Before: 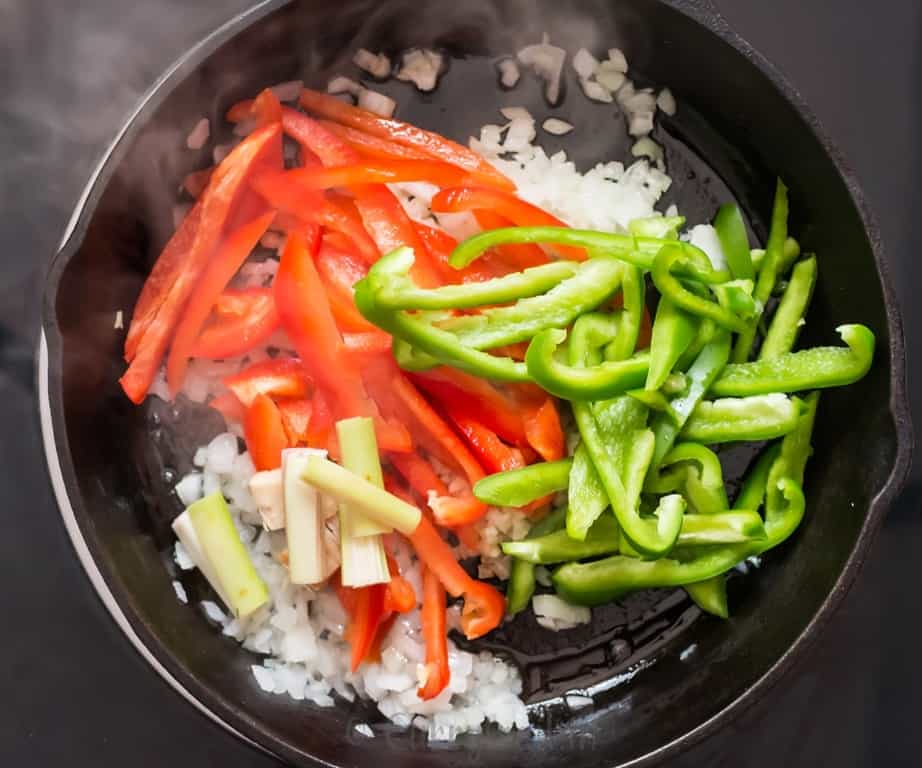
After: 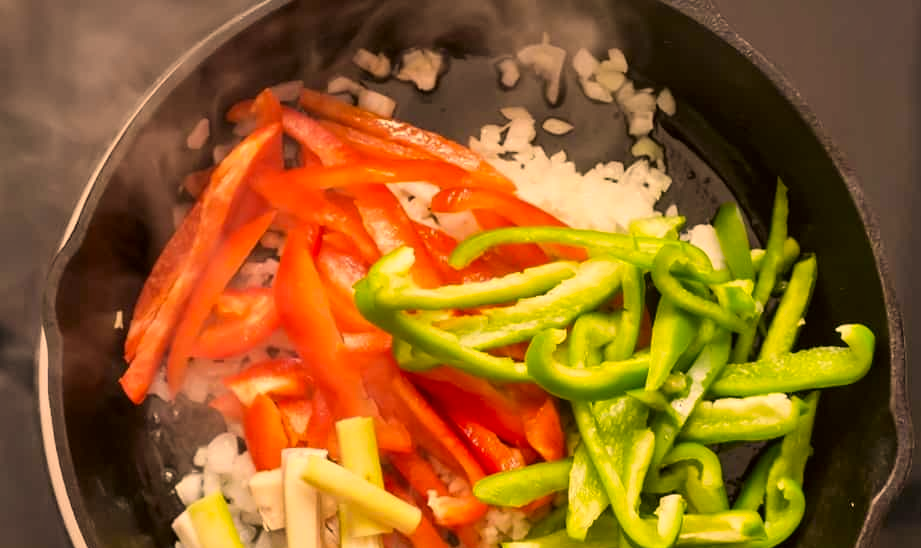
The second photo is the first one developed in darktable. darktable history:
crop: bottom 28.576%
color correction: highlights a* 17.94, highlights b* 35.39, shadows a* 1.48, shadows b* 6.42, saturation 1.01
color zones: curves: ch1 [(0.077, 0.436) (0.25, 0.5) (0.75, 0.5)]
shadows and highlights: low approximation 0.01, soften with gaussian
